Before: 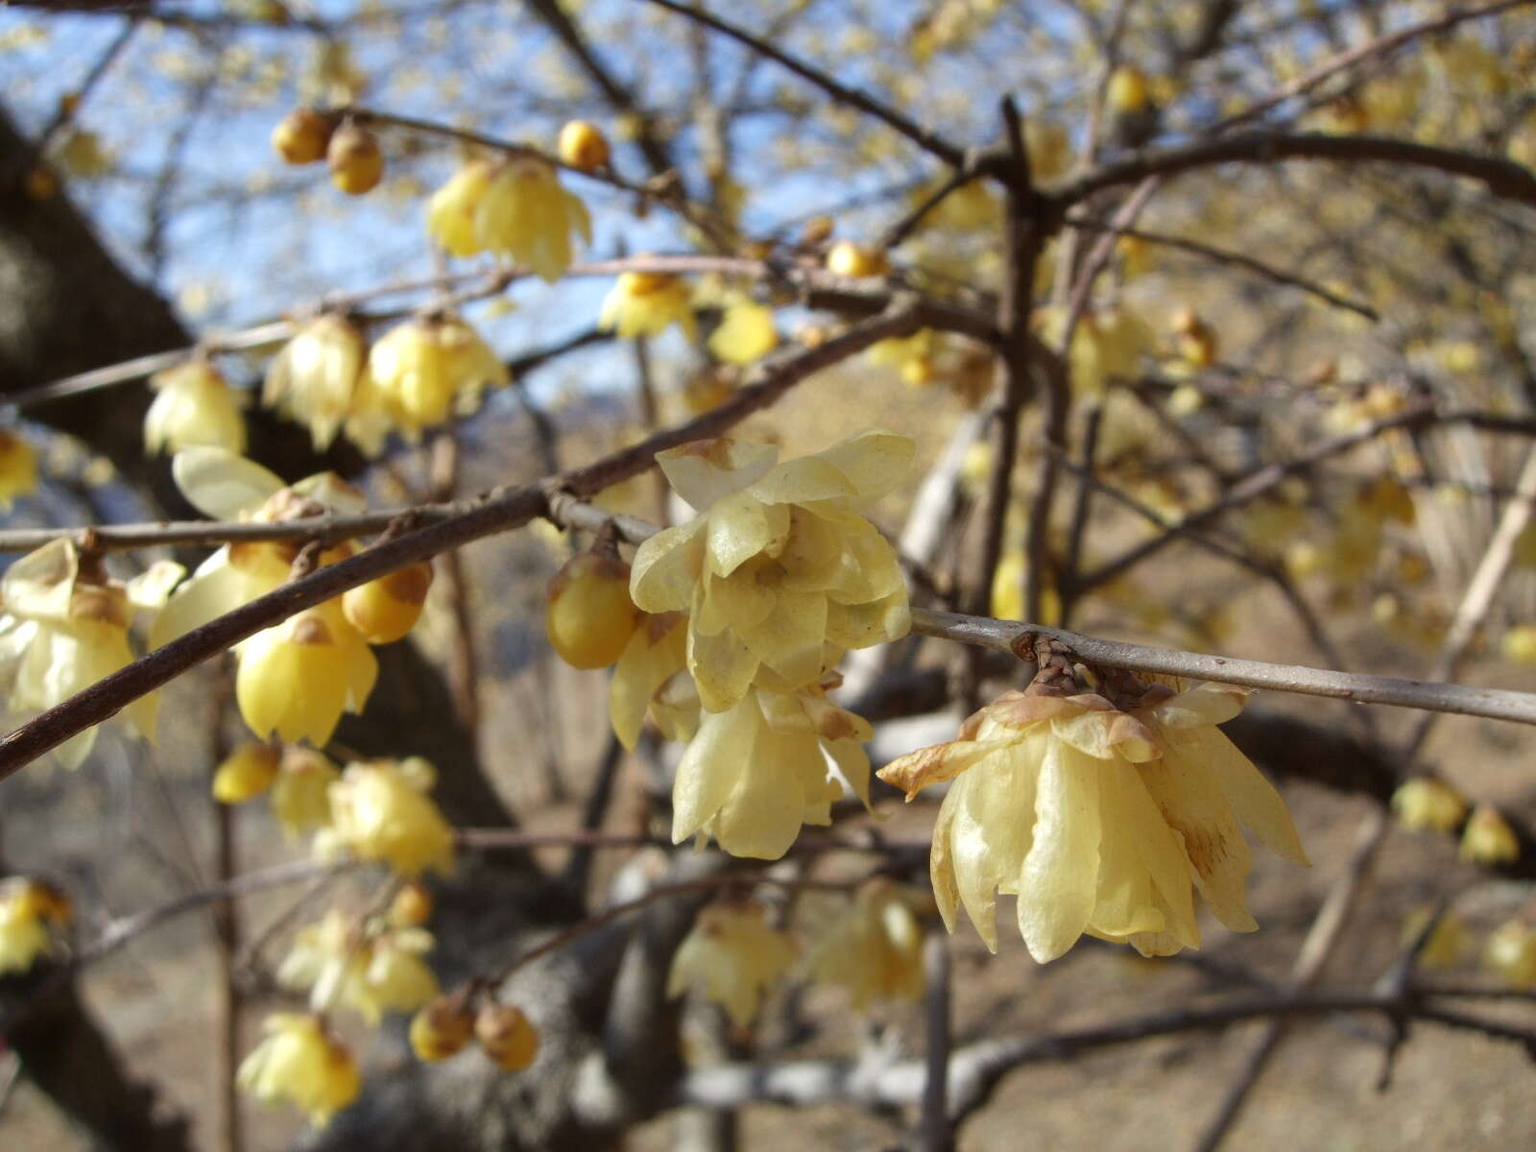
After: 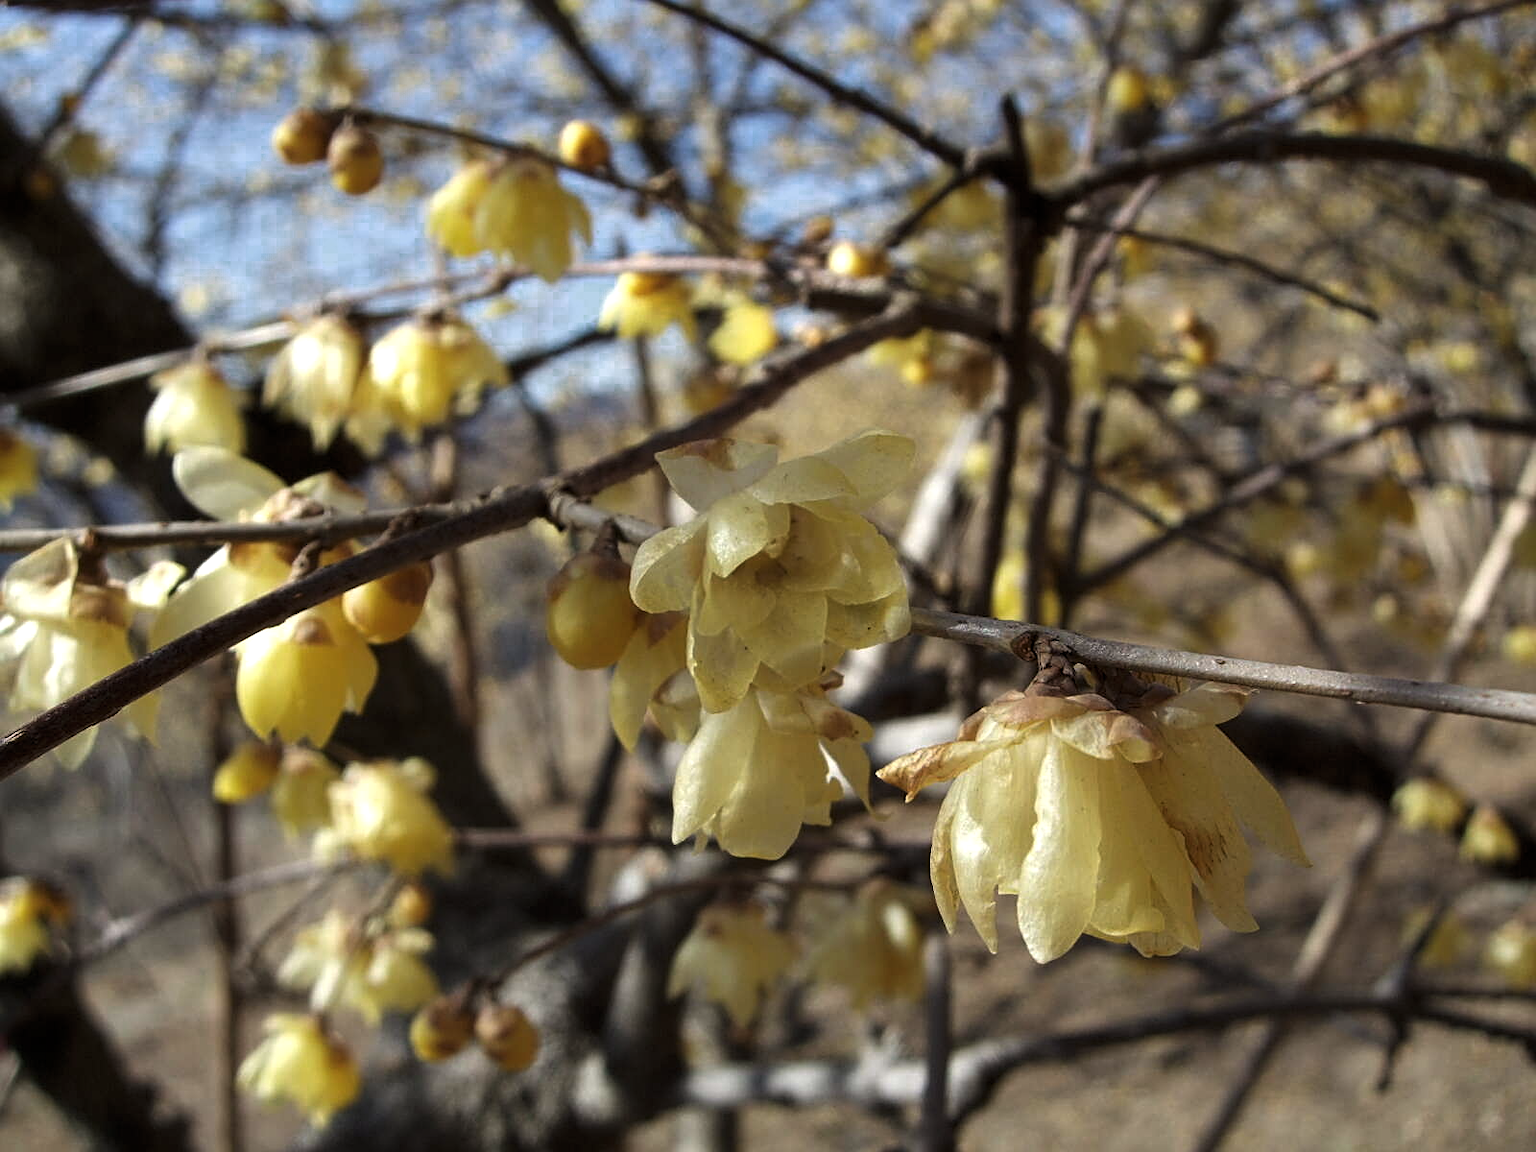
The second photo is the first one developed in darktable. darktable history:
levels: levels [0.029, 0.545, 0.971]
sharpen: on, module defaults
color zones: curves: ch0 [(0.25, 0.5) (0.636, 0.25) (0.75, 0.5)]
